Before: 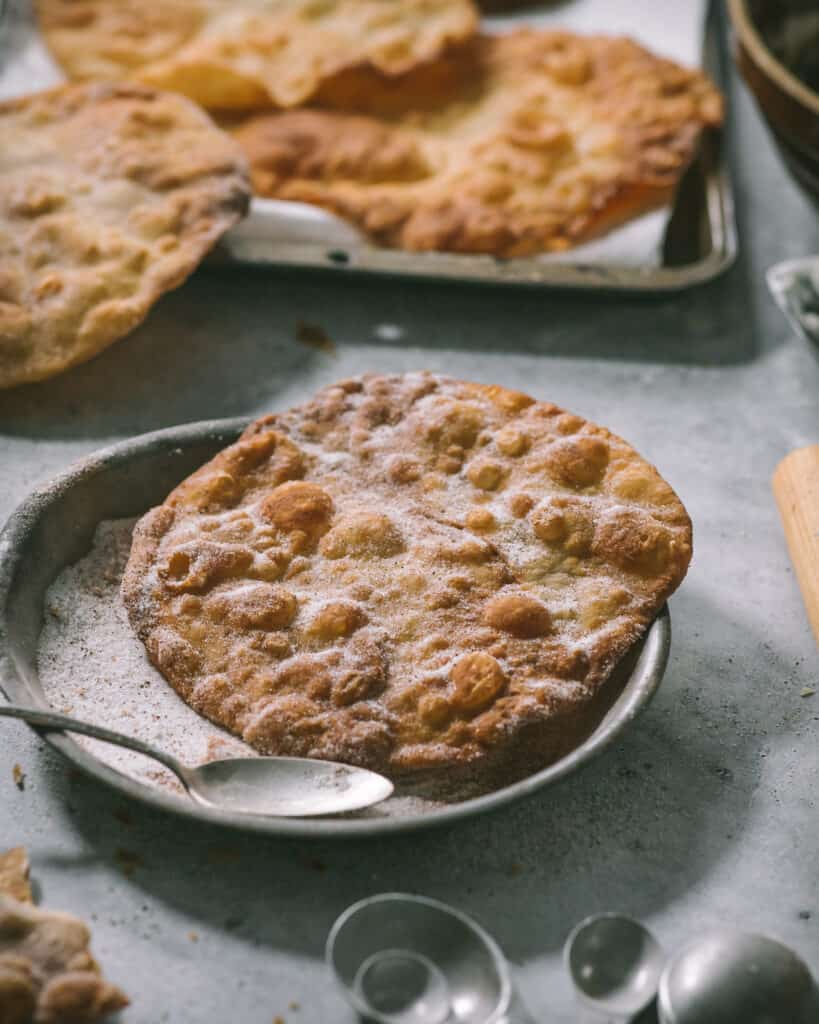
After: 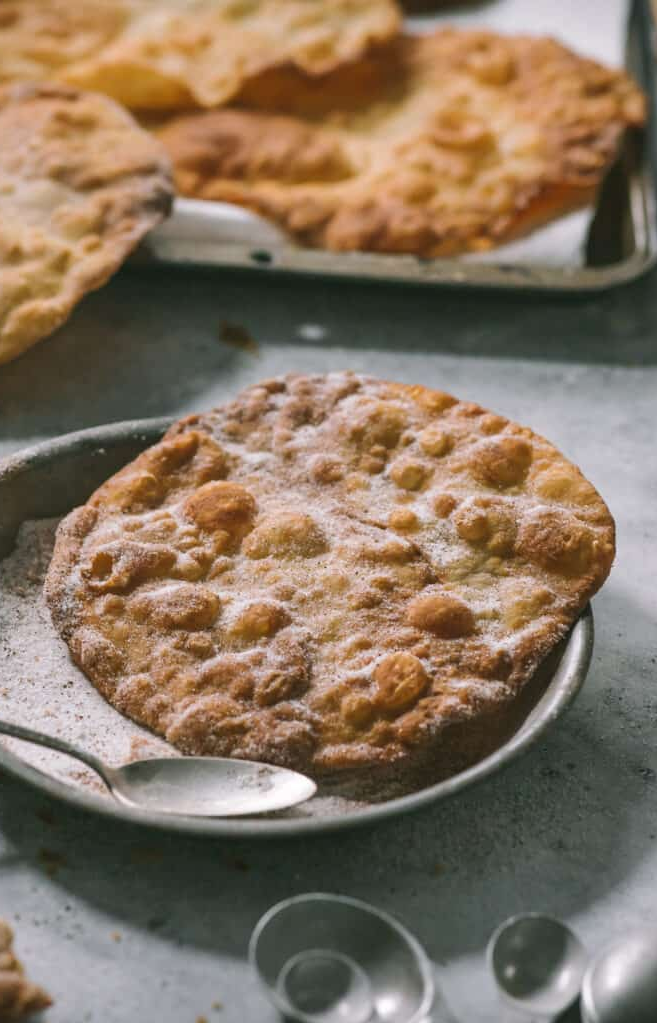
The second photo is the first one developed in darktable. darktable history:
crop and rotate: left 9.52%, right 10.143%
